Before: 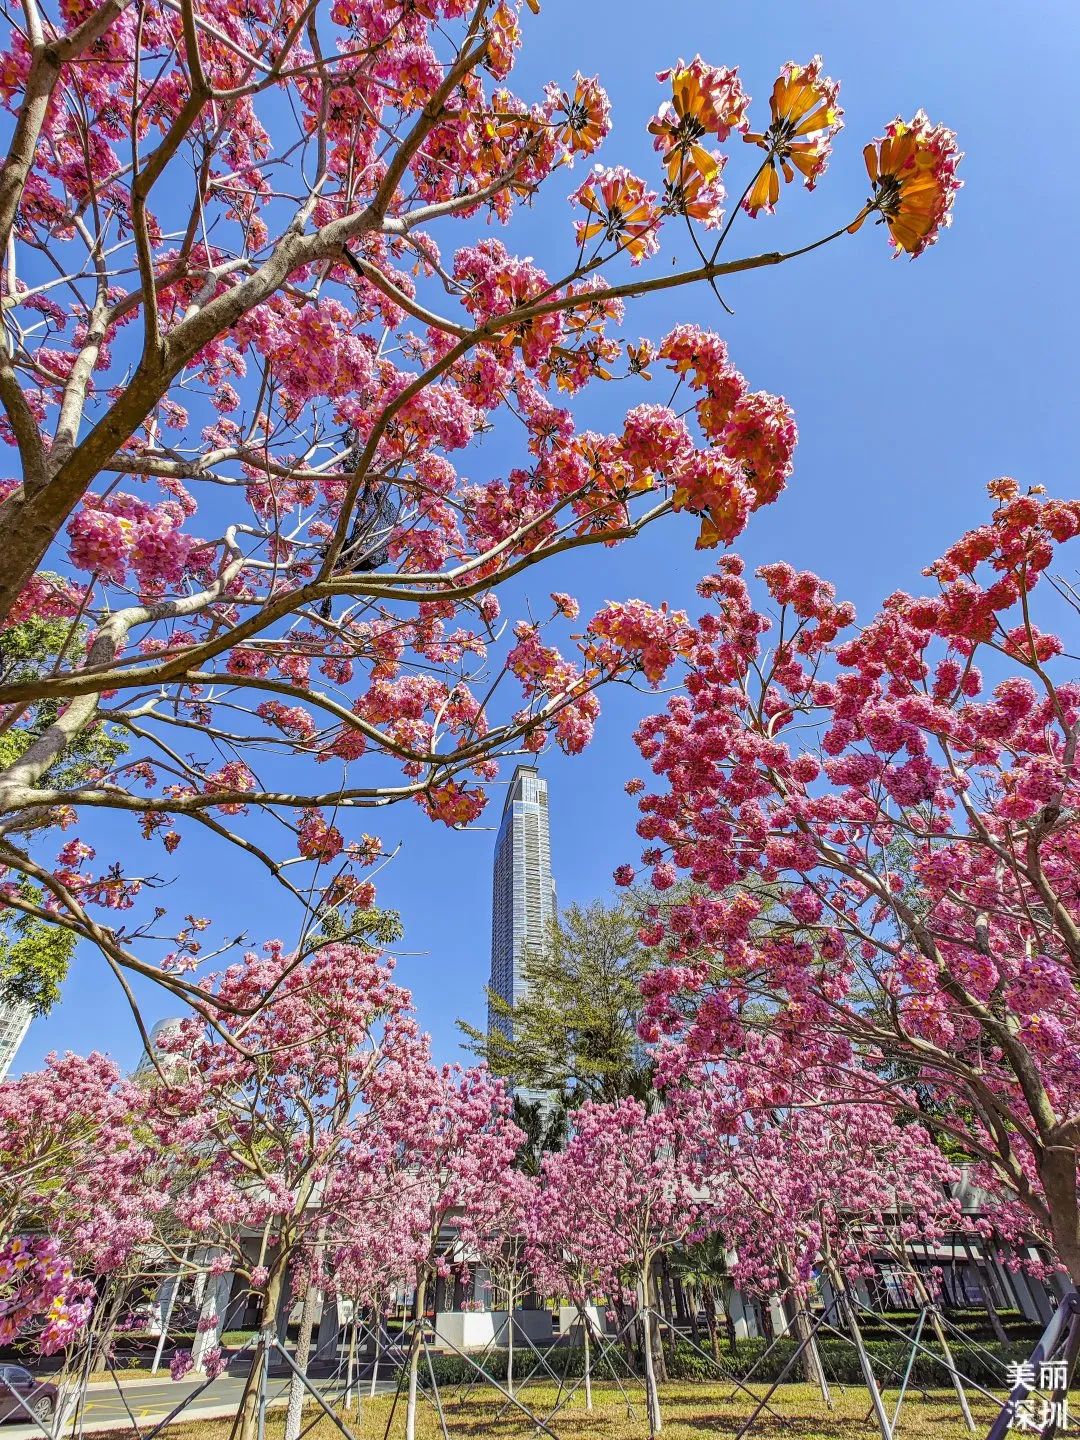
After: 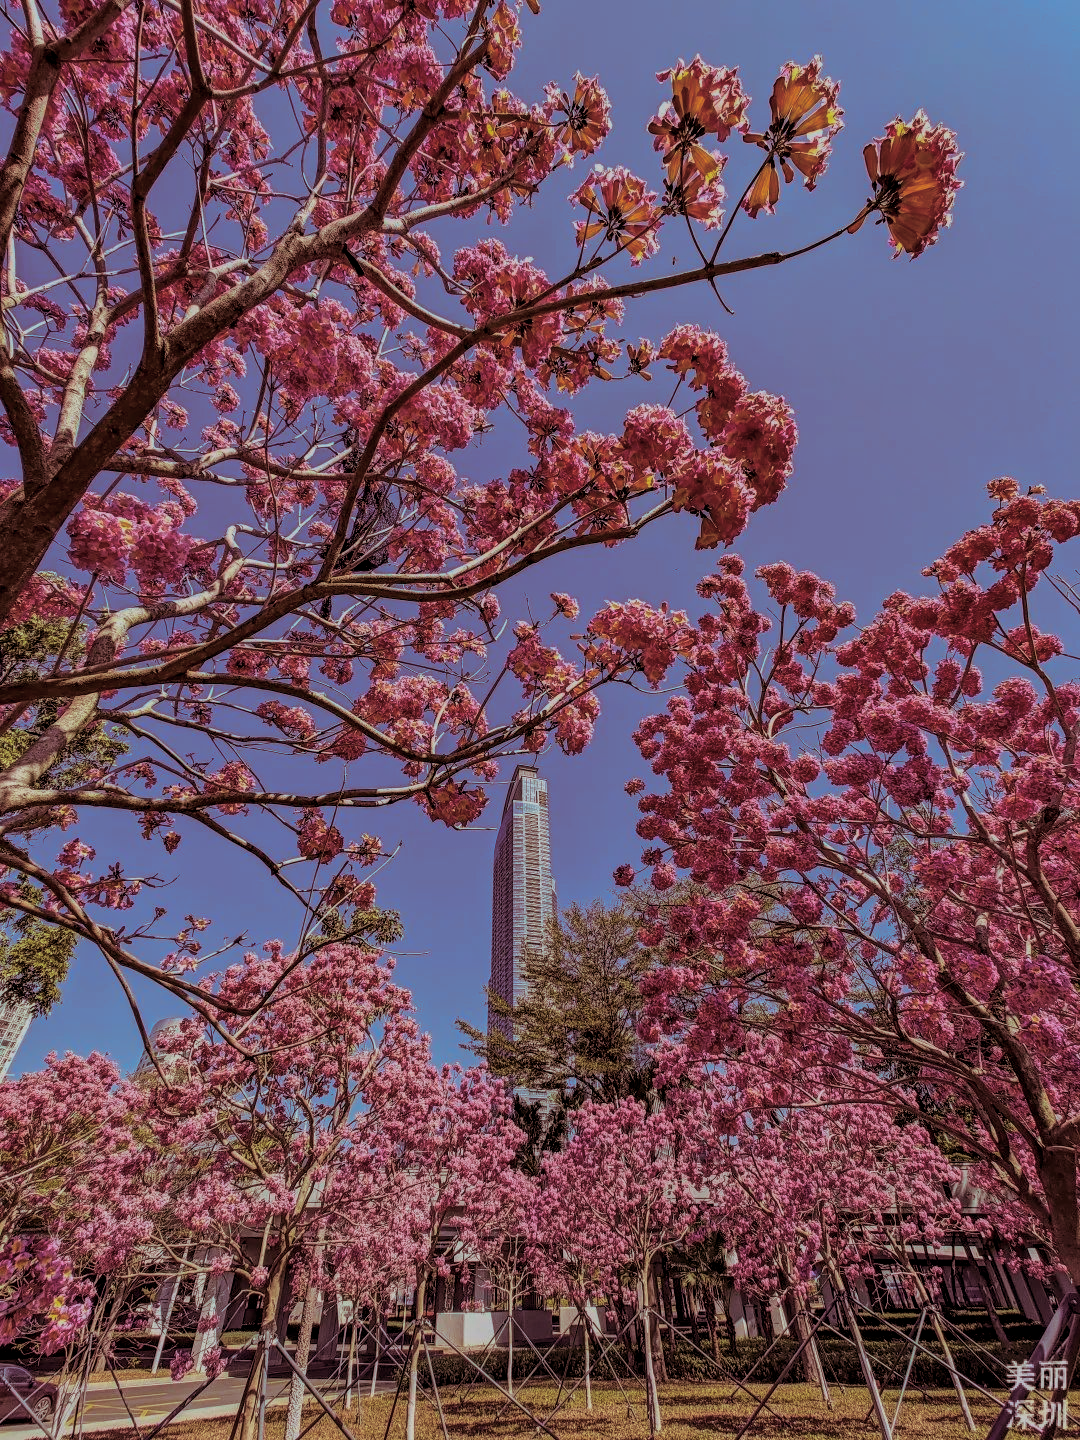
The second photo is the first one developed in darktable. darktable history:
exposure: exposure -1 EV, compensate highlight preservation false
local contrast: detail 130%
velvia: on, module defaults
split-toning: on, module defaults
